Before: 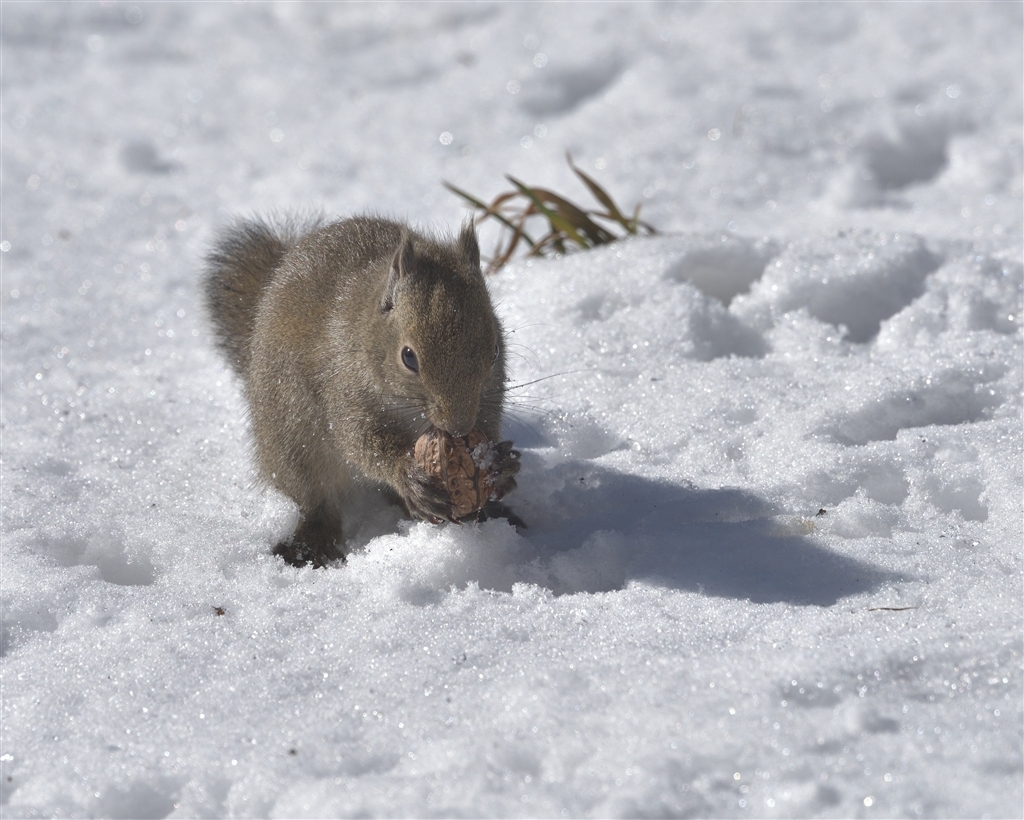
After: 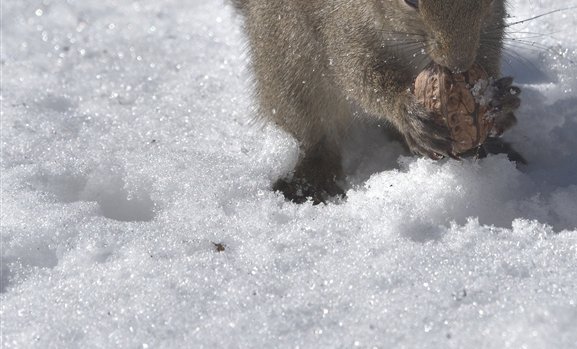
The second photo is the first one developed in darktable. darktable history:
crop: top 44.483%, right 43.593%, bottom 12.892%
white balance: emerald 1
